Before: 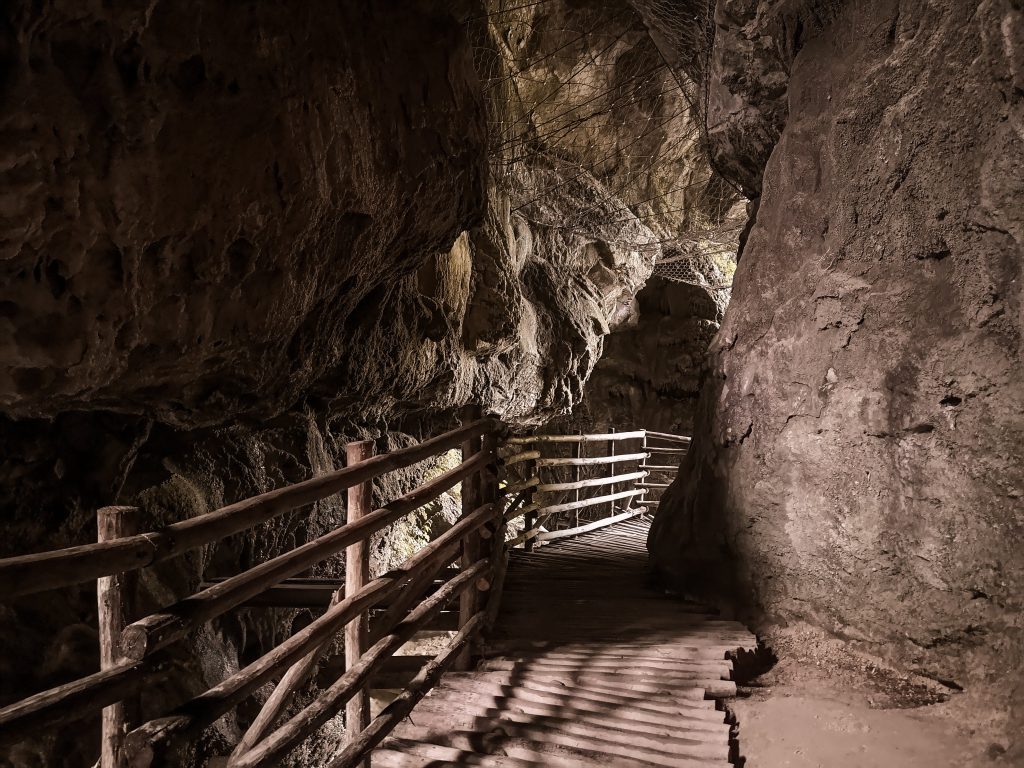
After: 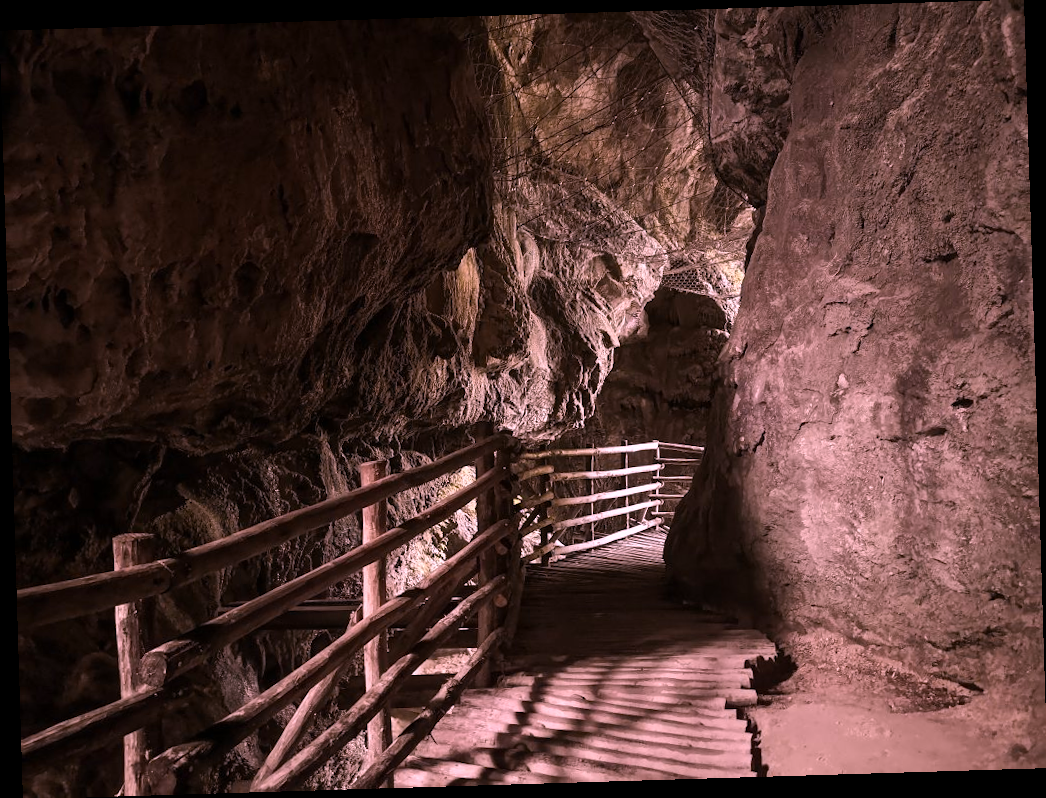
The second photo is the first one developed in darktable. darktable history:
white balance: red 1.188, blue 1.11
rotate and perspective: rotation -1.75°, automatic cropping off
